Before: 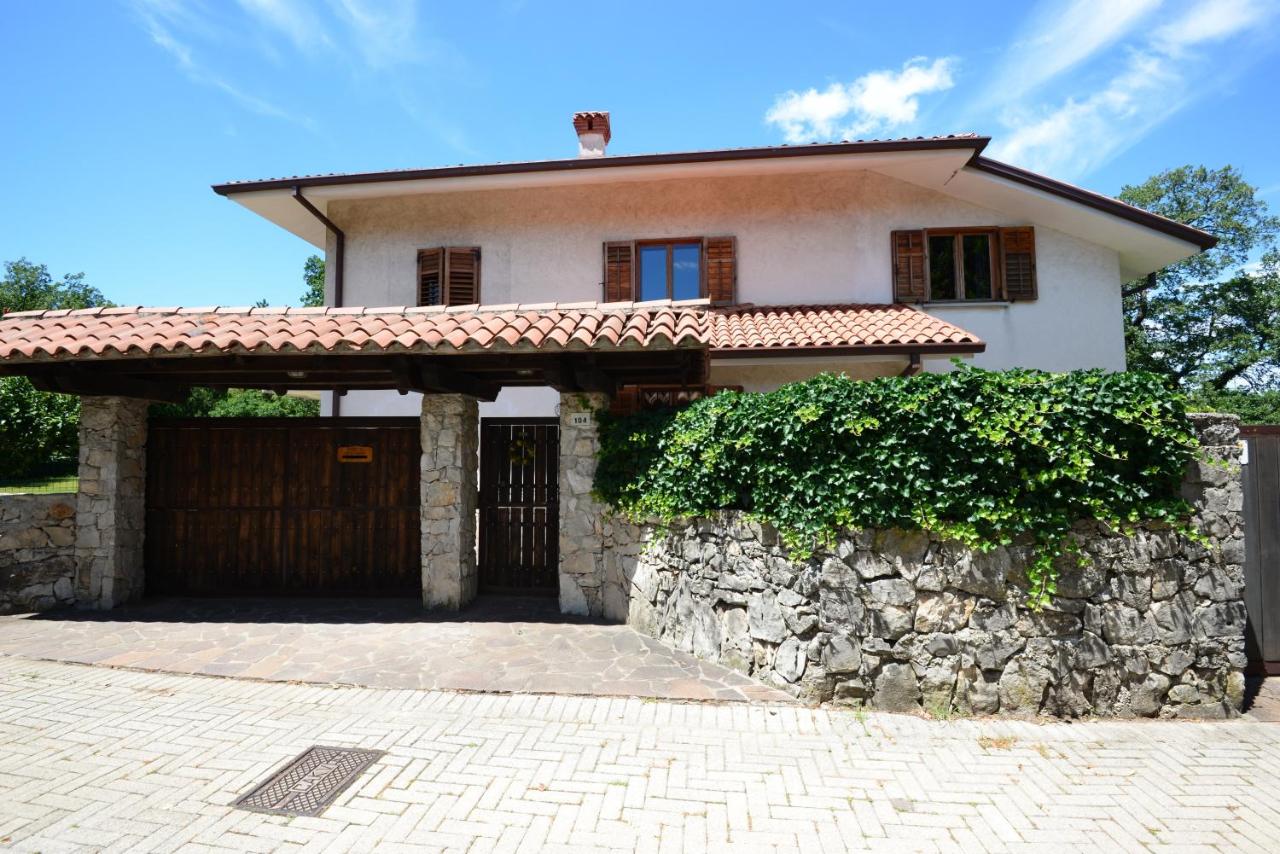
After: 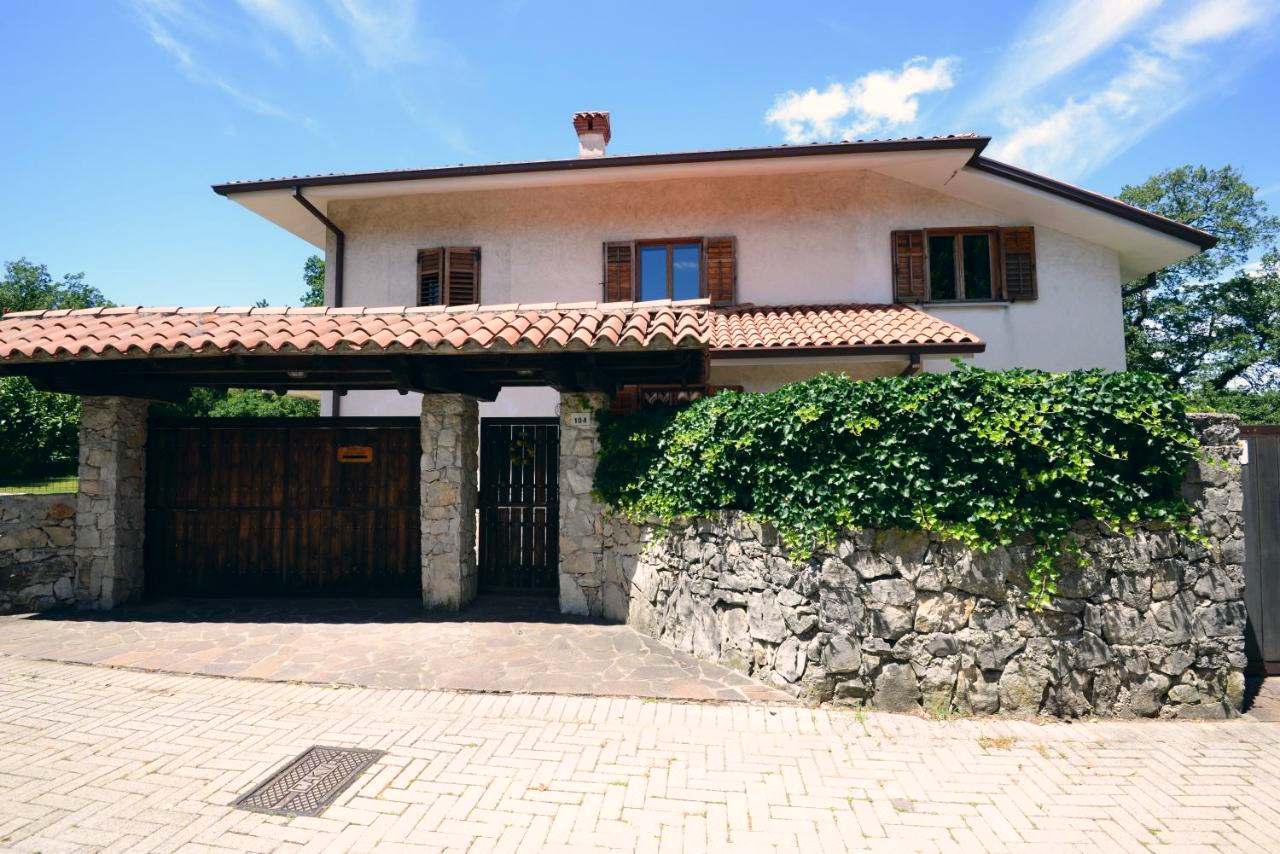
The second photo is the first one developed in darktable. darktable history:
color correction: highlights a* 5.38, highlights b* 5.29, shadows a* -4.04, shadows b* -5.03
